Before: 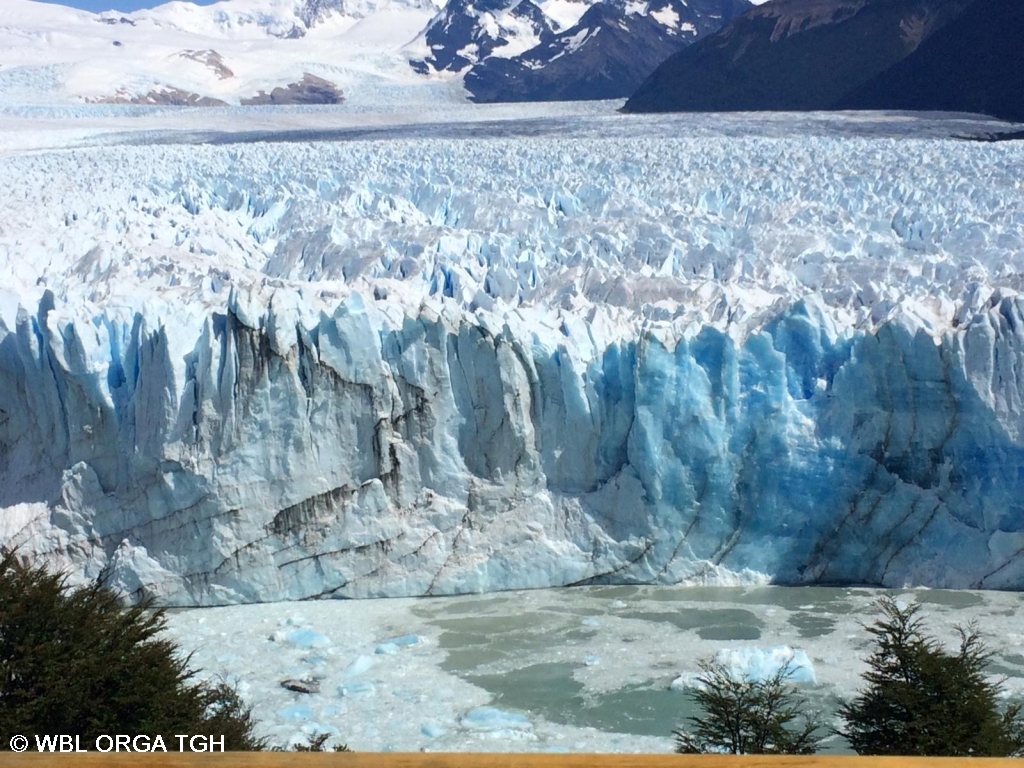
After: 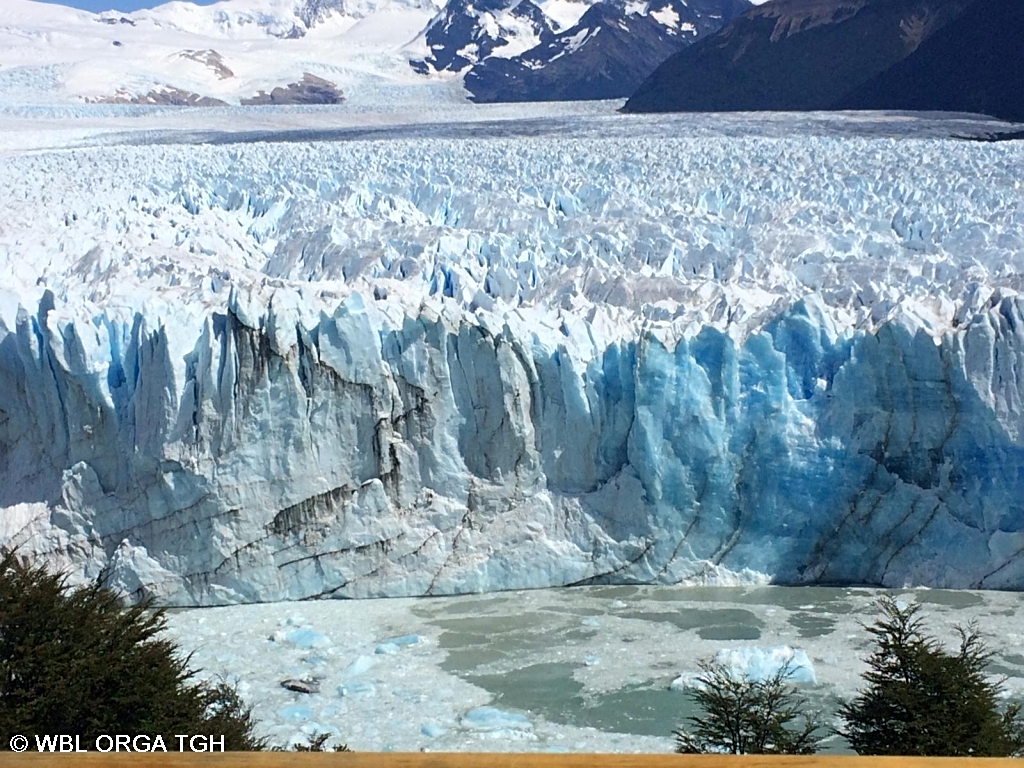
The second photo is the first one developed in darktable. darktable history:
sharpen: radius 2.138, amount 0.38, threshold 0.04
